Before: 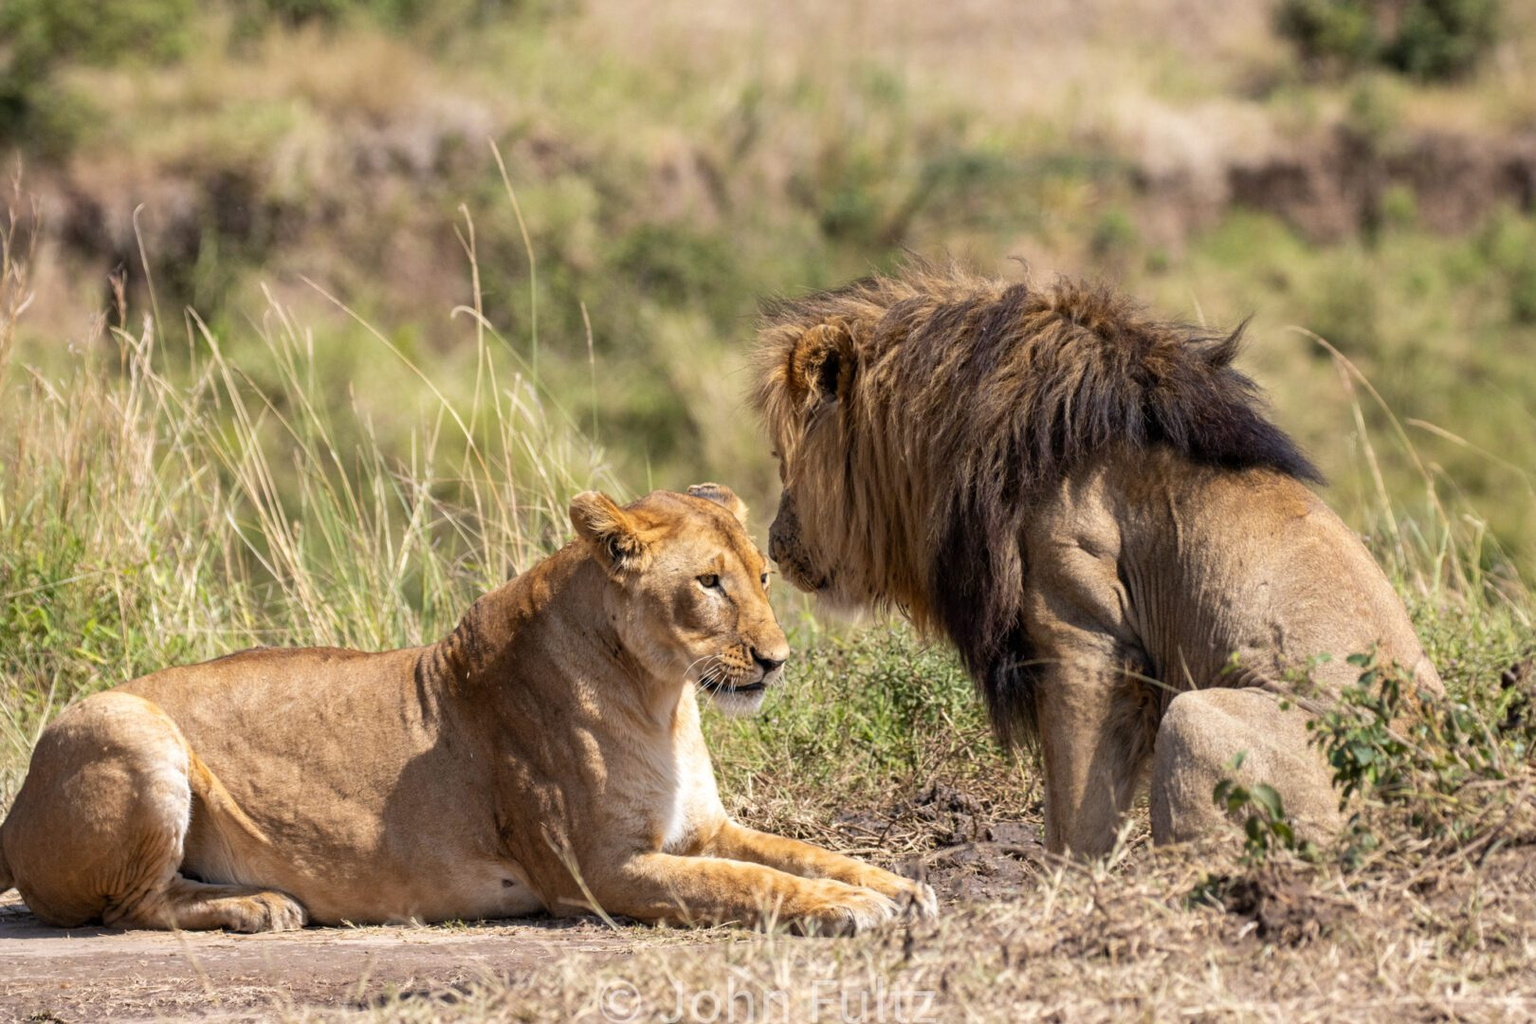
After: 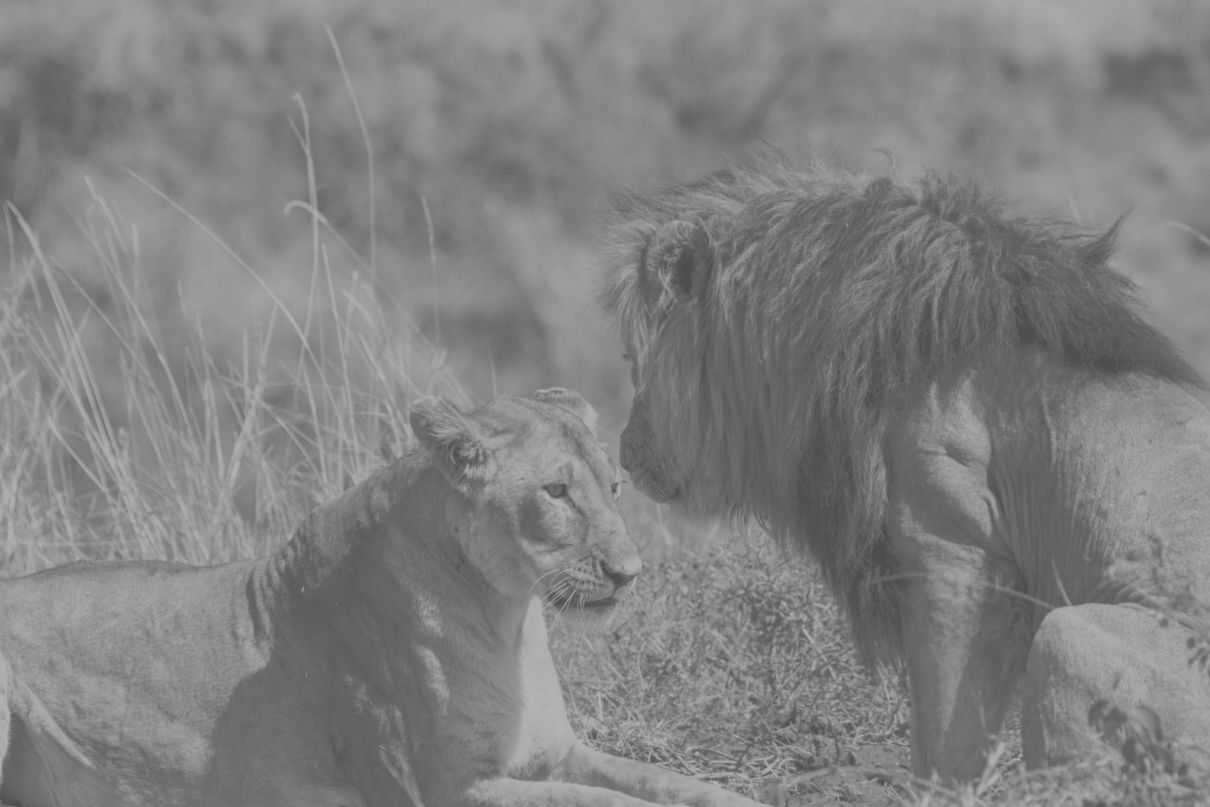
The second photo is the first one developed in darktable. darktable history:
color contrast: green-magenta contrast 0, blue-yellow contrast 0
white balance: red 1.029, blue 0.92
crop and rotate: left 11.831%, top 11.346%, right 13.429%, bottom 13.899%
tone curve: curves: ch0 [(0, 0) (0.003, 0.322) (0.011, 0.327) (0.025, 0.345) (0.044, 0.365) (0.069, 0.378) (0.1, 0.391) (0.136, 0.403) (0.177, 0.412) (0.224, 0.429) (0.277, 0.448) (0.335, 0.474) (0.399, 0.503) (0.468, 0.537) (0.543, 0.57) (0.623, 0.61) (0.709, 0.653) (0.801, 0.699) (0.898, 0.75) (1, 1)], preserve colors none
exposure: exposure -0.492 EV, compensate highlight preservation false
color balance: mode lift, gamma, gain (sRGB), lift [1, 1, 1.022, 1.026]
